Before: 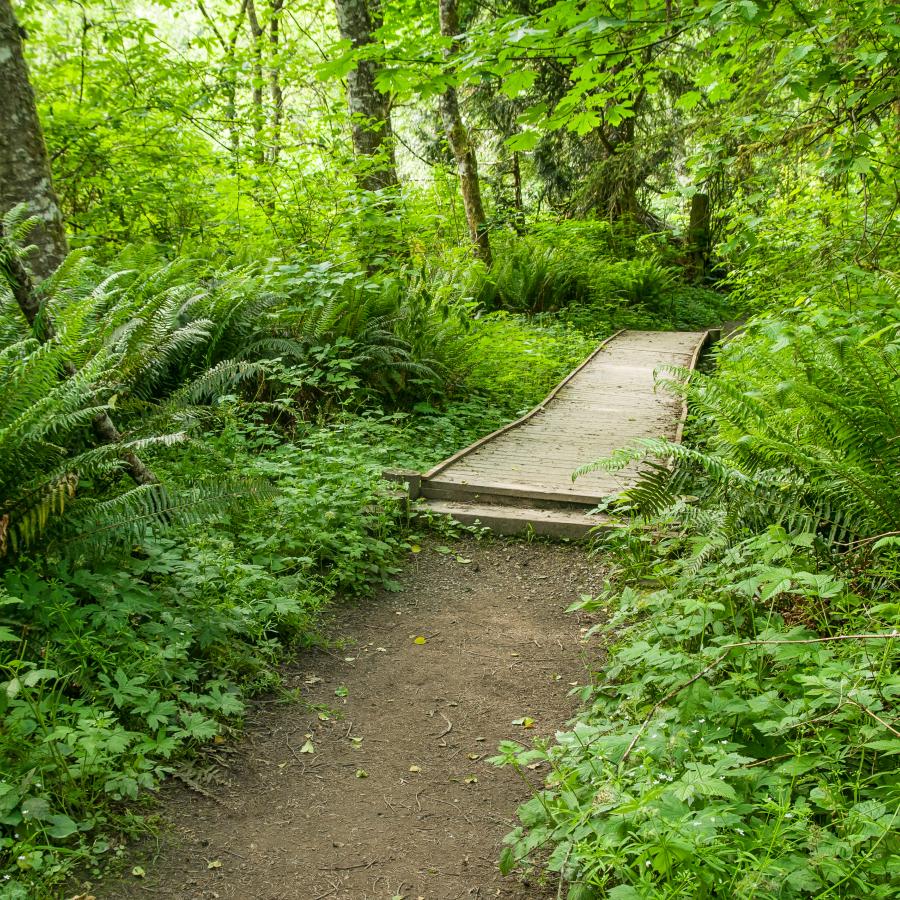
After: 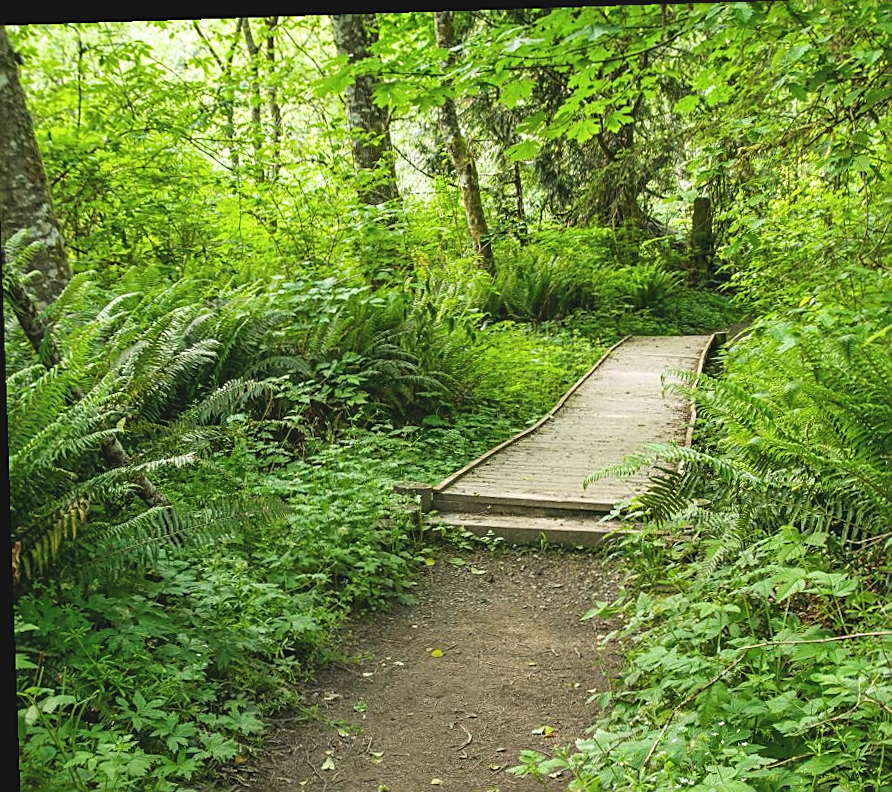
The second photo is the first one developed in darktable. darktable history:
crop and rotate: angle 0.2°, left 0.275%, right 3.127%, bottom 14.18%
rotate and perspective: rotation -1.77°, lens shift (horizontal) 0.004, automatic cropping off
sharpen: on, module defaults
exposure: black level correction -0.008, exposure 0.067 EV, compensate highlight preservation false
